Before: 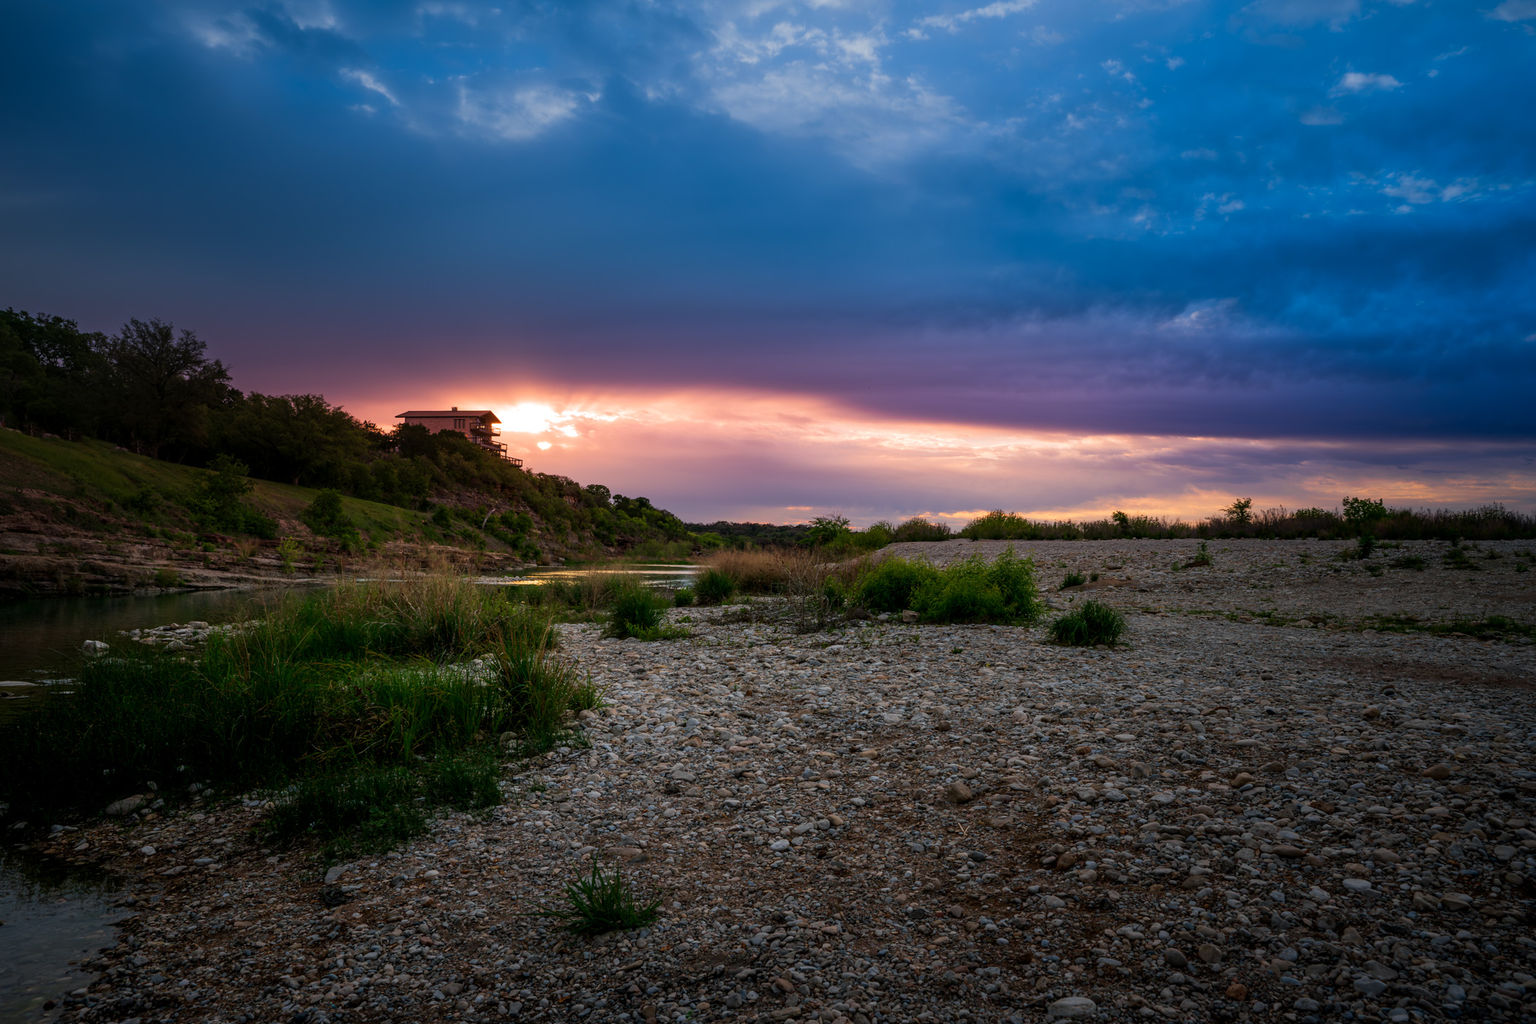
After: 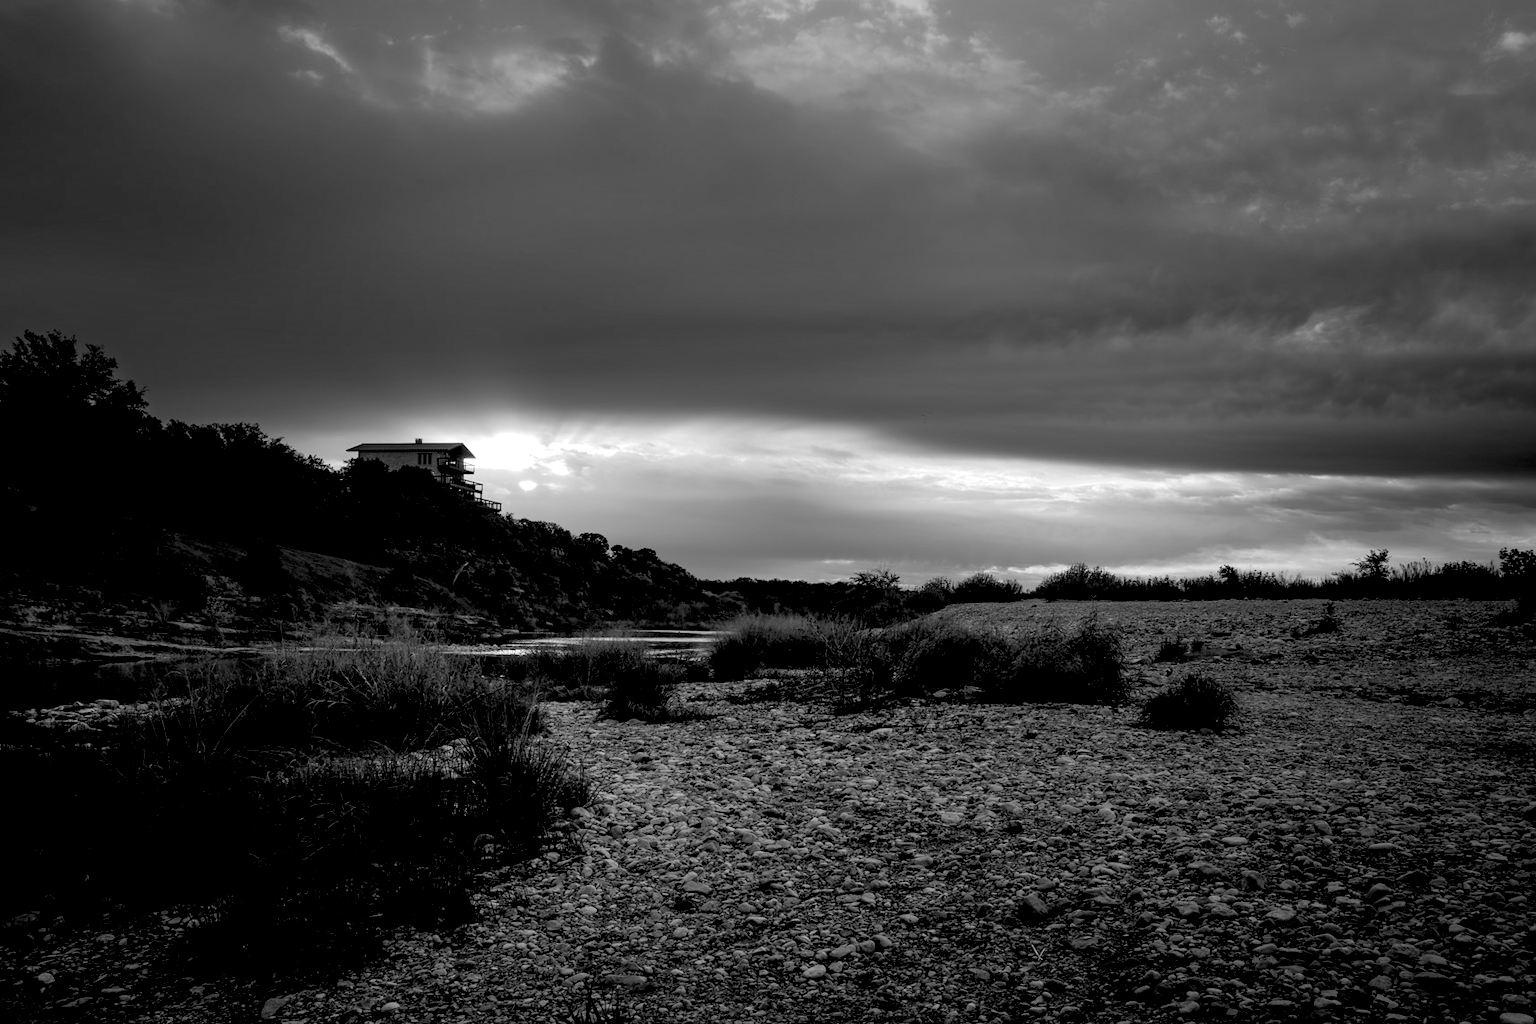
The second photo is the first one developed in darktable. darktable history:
exposure: black level correction 0.025, exposure 0.182 EV, compensate highlight preservation false
tone equalizer: -8 EV -0.55 EV
crop and rotate: left 7.196%, top 4.574%, right 10.605%, bottom 13.178%
monochrome: on, module defaults
